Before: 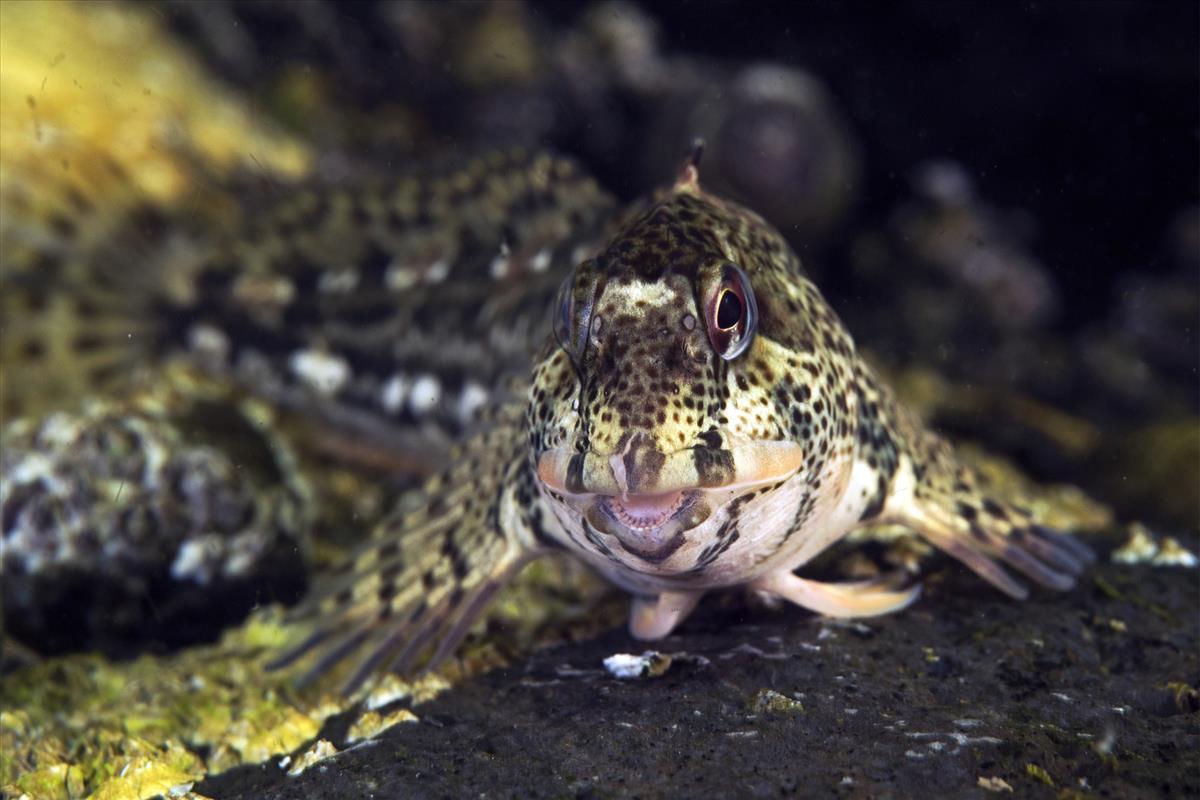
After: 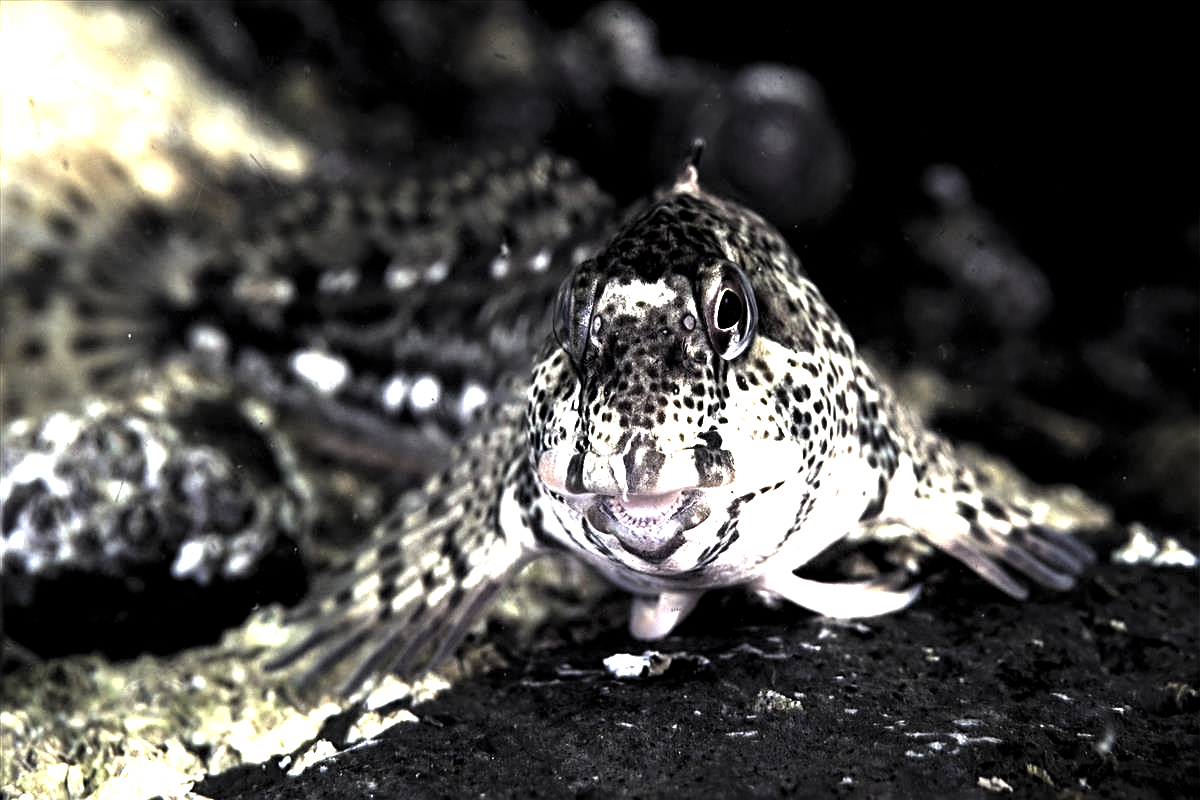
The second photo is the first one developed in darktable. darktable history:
levels: levels [0.101, 0.578, 0.953]
color calibration: illuminant as shot in camera, x 0.358, y 0.373, temperature 4628.91 K
color correction: highlights b* -0.045, saturation 0.505
contrast brightness saturation: saturation -0.023
tone equalizer: -8 EV -0.739 EV, -7 EV -0.727 EV, -6 EV -0.596 EV, -5 EV -0.42 EV, -3 EV 0.377 EV, -2 EV 0.6 EV, -1 EV 0.675 EV, +0 EV 0.779 EV
exposure: black level correction 0, exposure 0.699 EV, compensate highlight preservation false
base curve: preserve colors none
sharpen: on, module defaults
